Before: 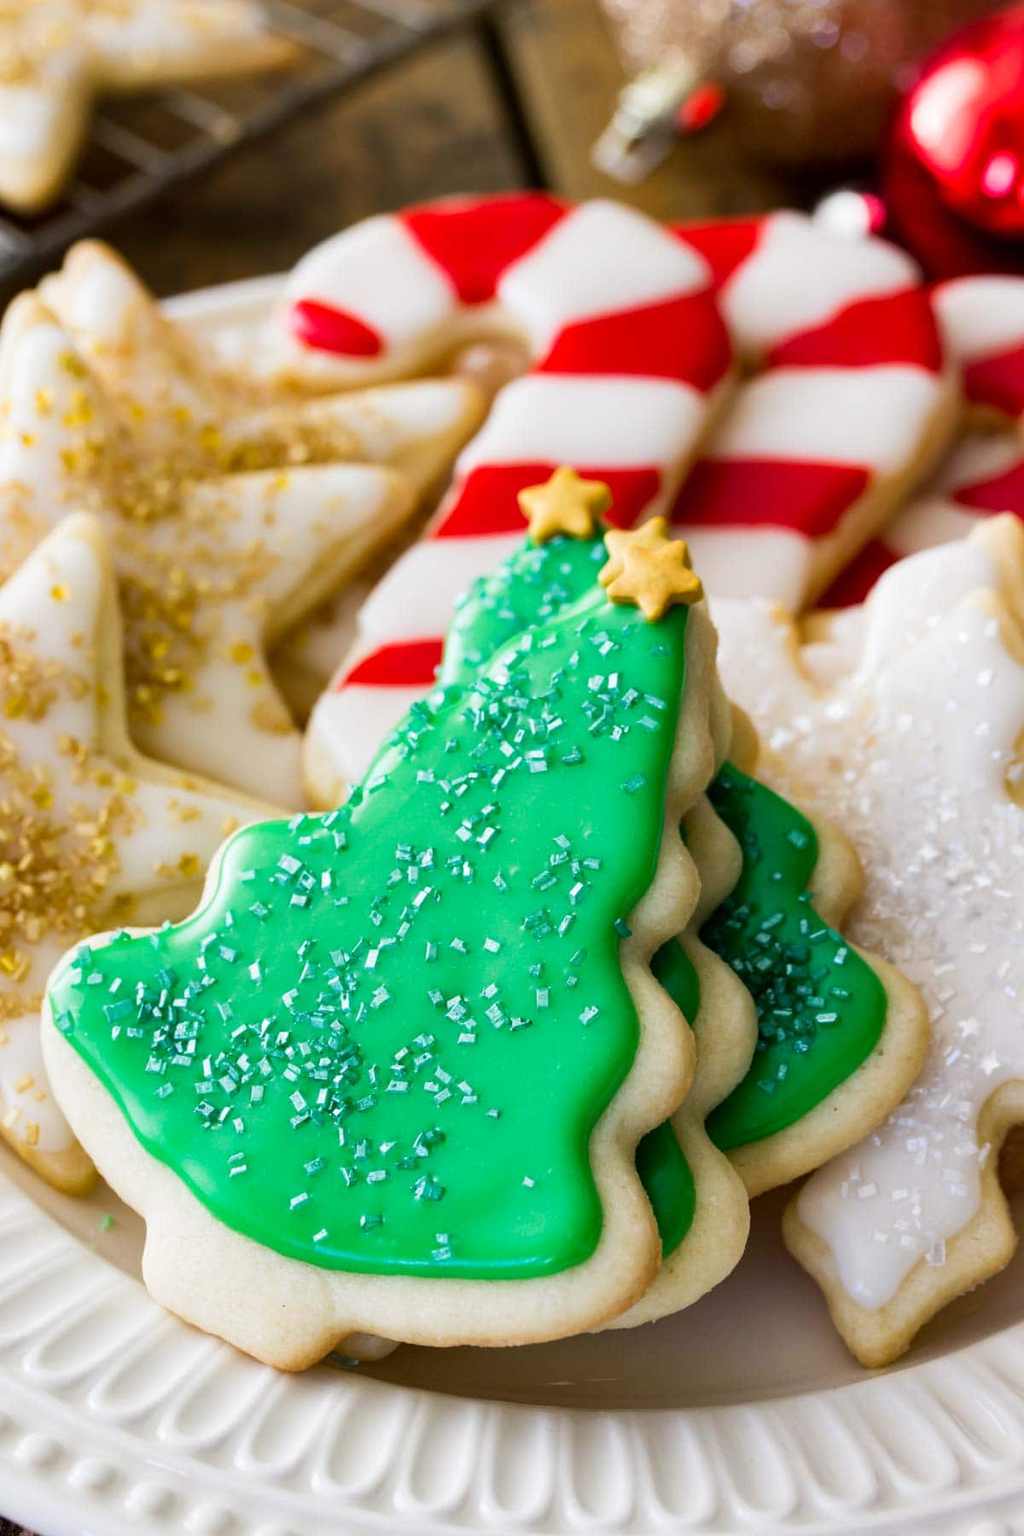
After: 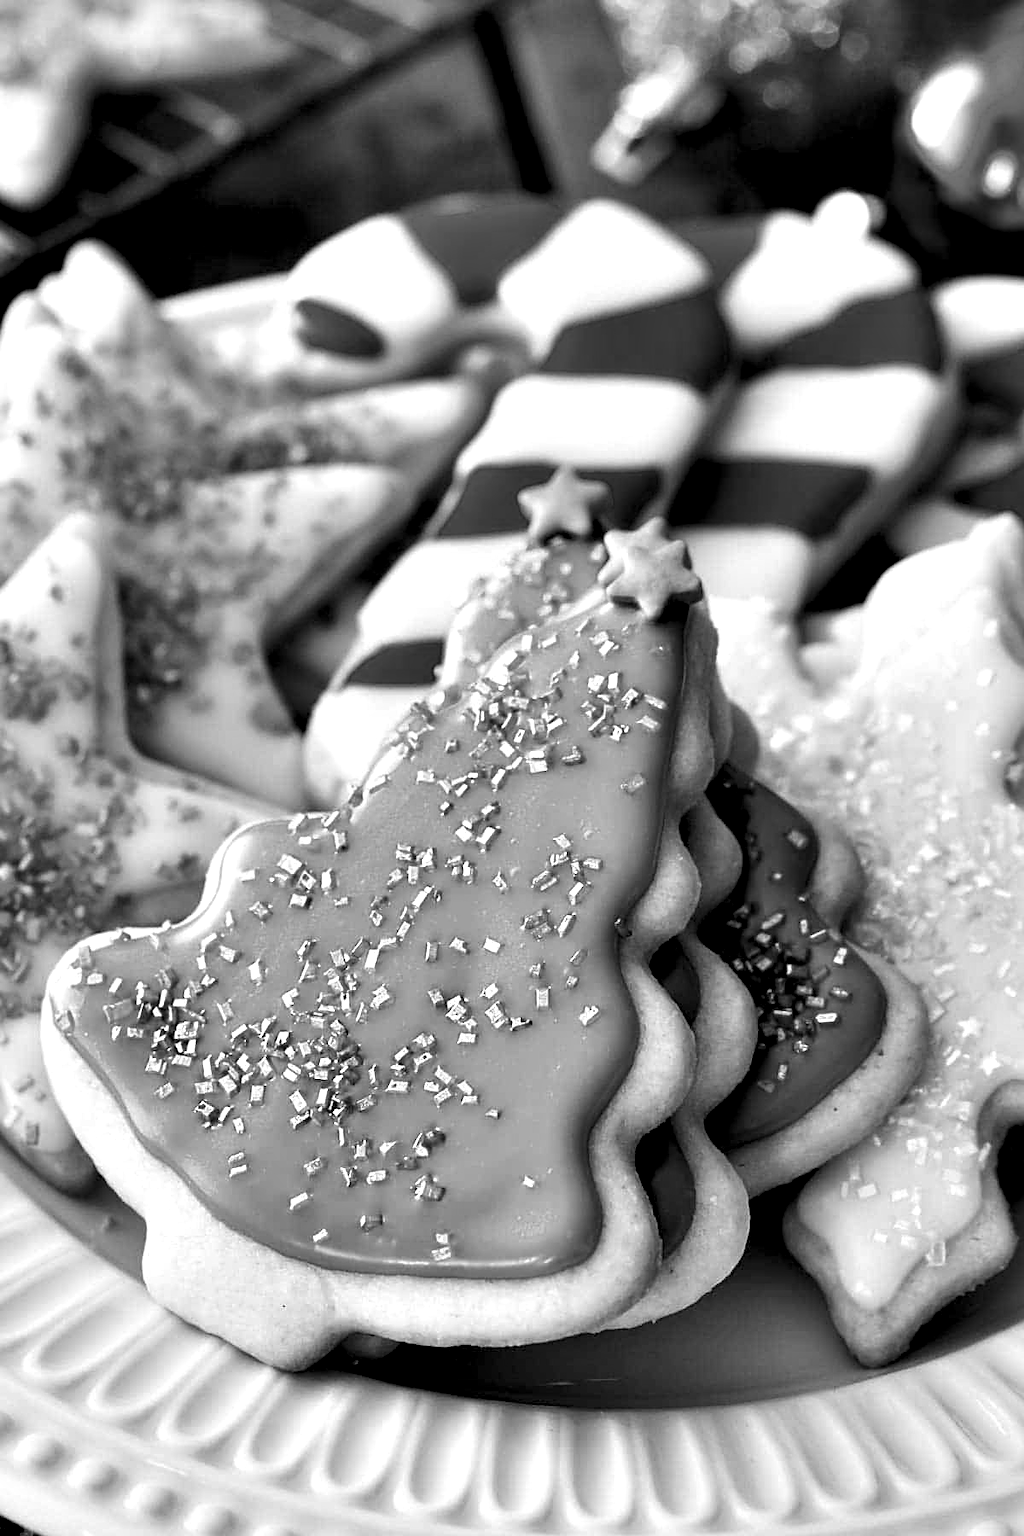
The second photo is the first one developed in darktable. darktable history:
contrast equalizer: octaves 7, y [[0.609, 0.611, 0.615, 0.613, 0.607, 0.603], [0.504, 0.498, 0.496, 0.499, 0.506, 0.516], [0 ×6], [0 ×6], [0 ×6]]
sharpen: on, module defaults
color calibration: output gray [0.246, 0.254, 0.501, 0], illuminant F (fluorescent), F source F9 (Cool White Deluxe 4150 K) – high CRI, x 0.375, y 0.373, temperature 4150.07 K
exposure: compensate highlight preservation false
